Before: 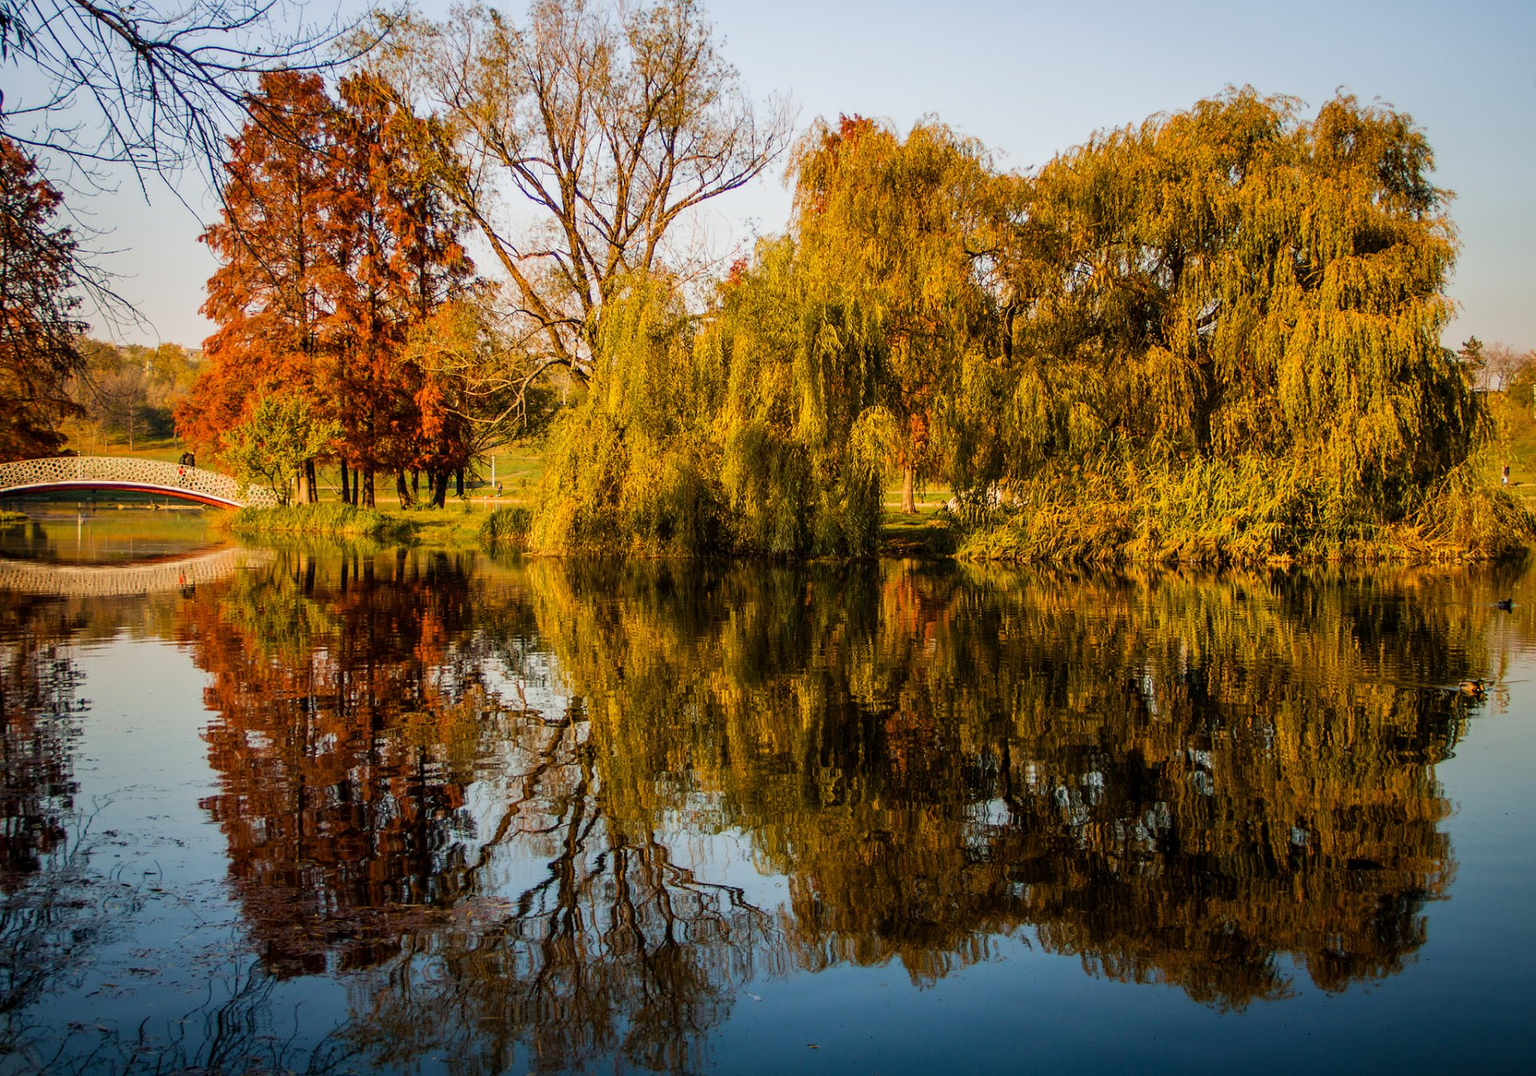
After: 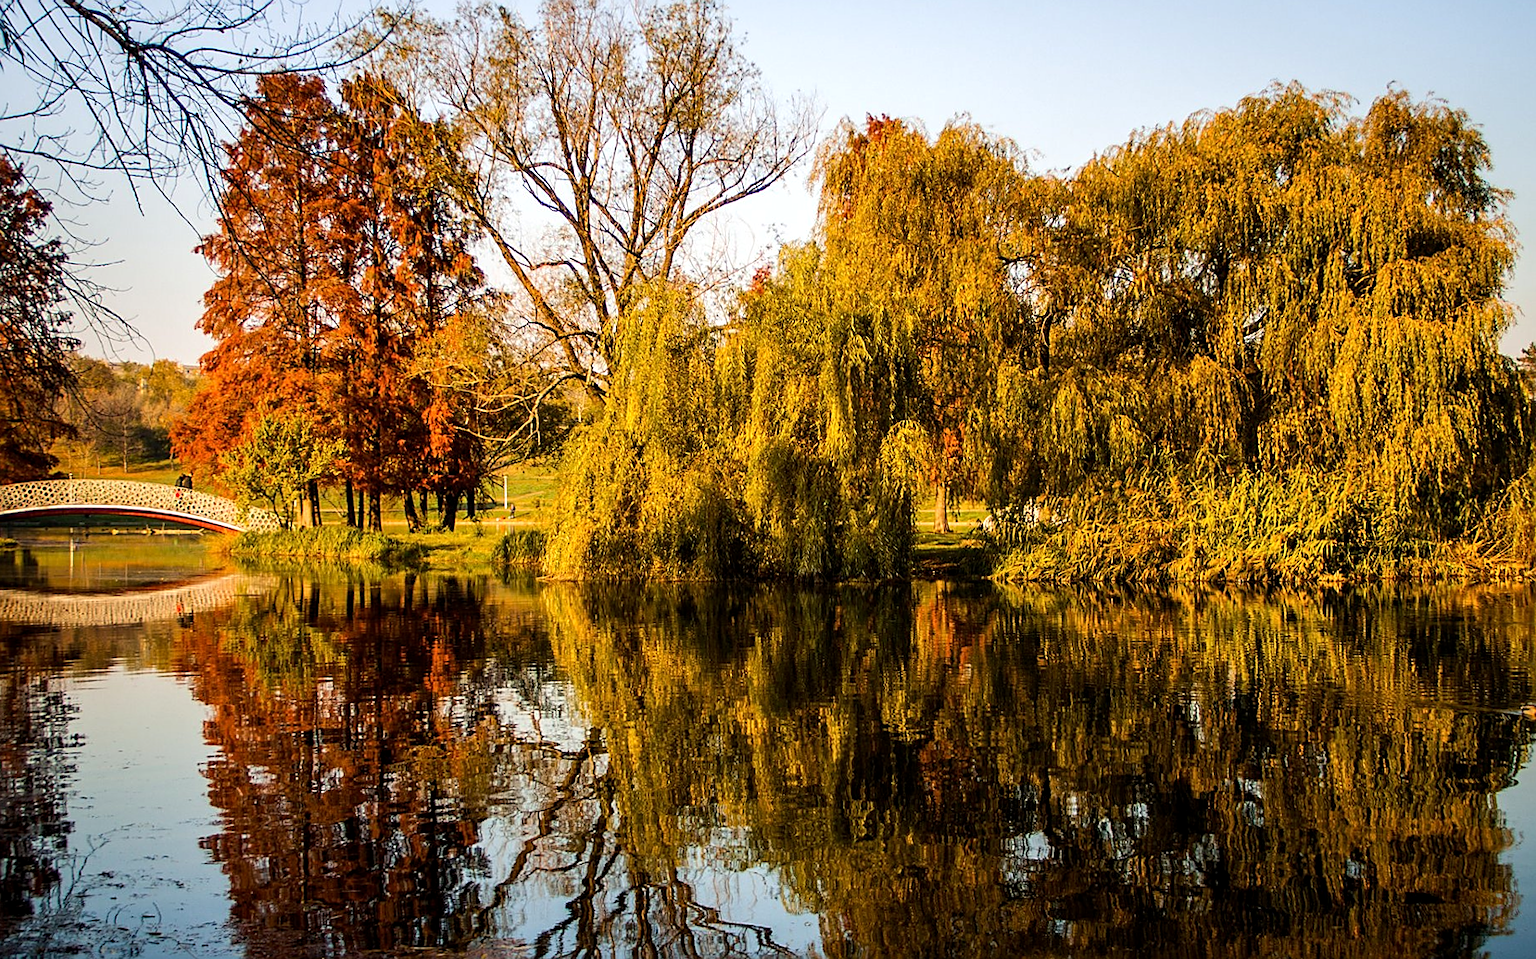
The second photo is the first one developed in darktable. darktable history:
crop and rotate: angle 0.409°, left 0.242%, right 3.511%, bottom 14.225%
tone equalizer: -8 EV -0.383 EV, -7 EV -0.423 EV, -6 EV -0.344 EV, -5 EV -0.196 EV, -3 EV 0.205 EV, -2 EV 0.306 EV, -1 EV 0.366 EV, +0 EV 0.389 EV, edges refinement/feathering 500, mask exposure compensation -1.57 EV, preserve details no
sharpen: amount 0.499
exposure: black level correction 0.001, compensate highlight preservation false
